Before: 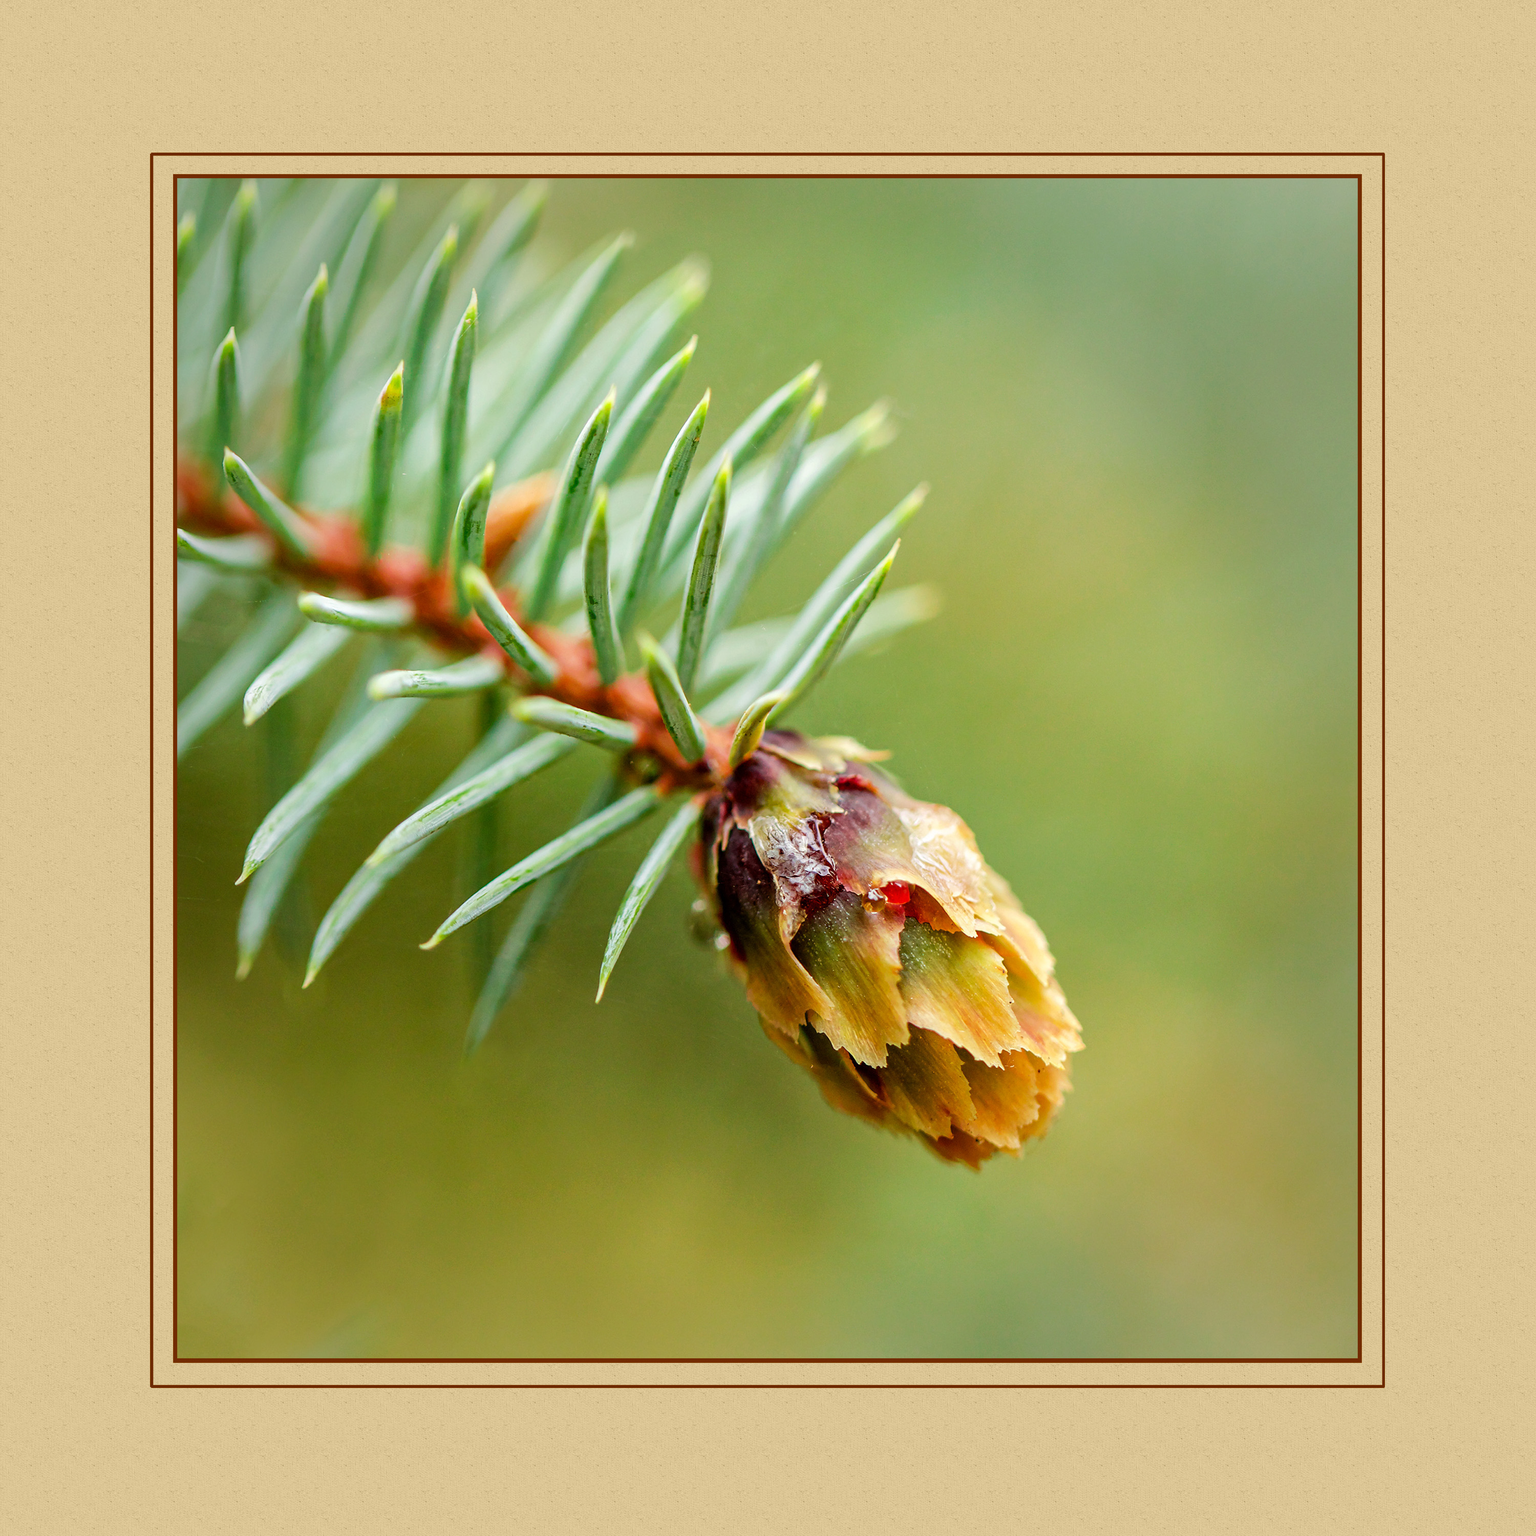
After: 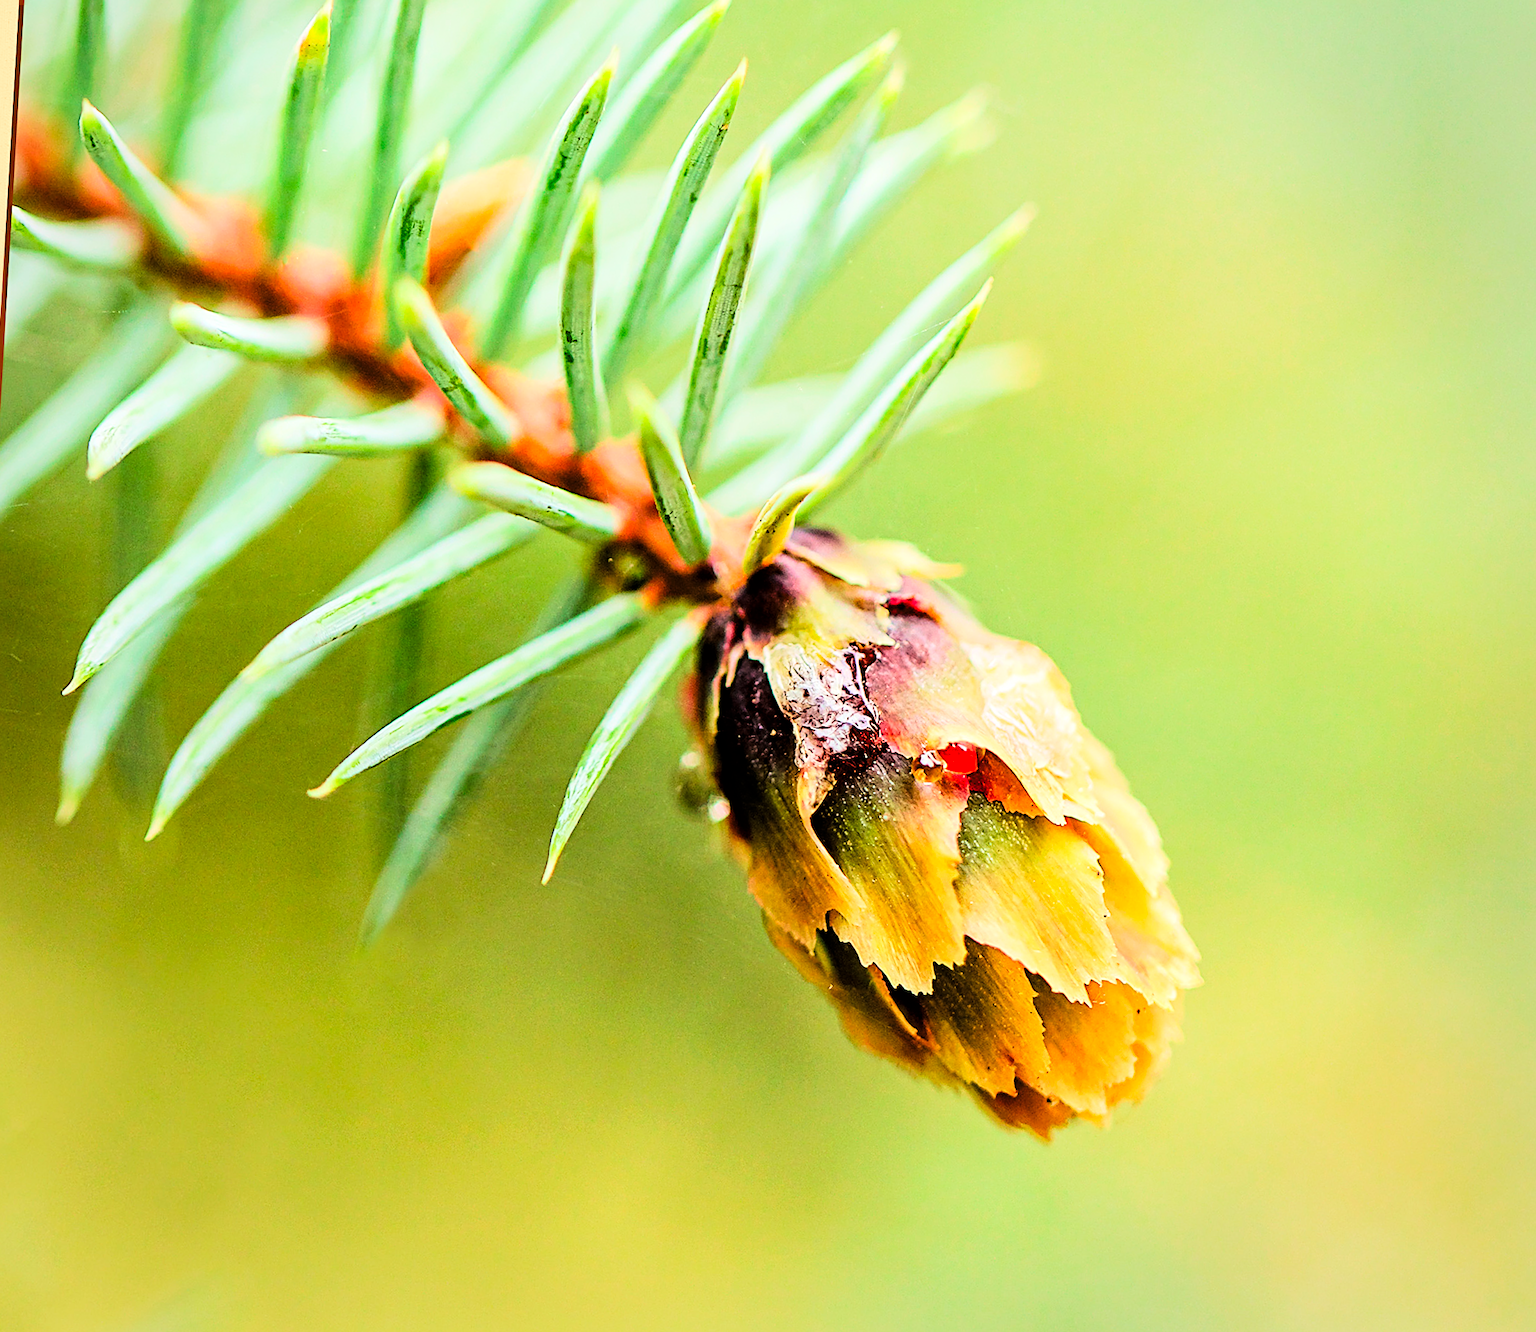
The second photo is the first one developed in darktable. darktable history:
sharpen: radius 2.676, amount 0.669
crop and rotate: angle -3.37°, left 9.79%, top 20.73%, right 12.42%, bottom 11.82%
tone curve: curves: ch0 [(0, 0) (0.004, 0) (0.133, 0.071) (0.325, 0.456) (0.832, 0.957) (1, 1)], color space Lab, linked channels, preserve colors none
